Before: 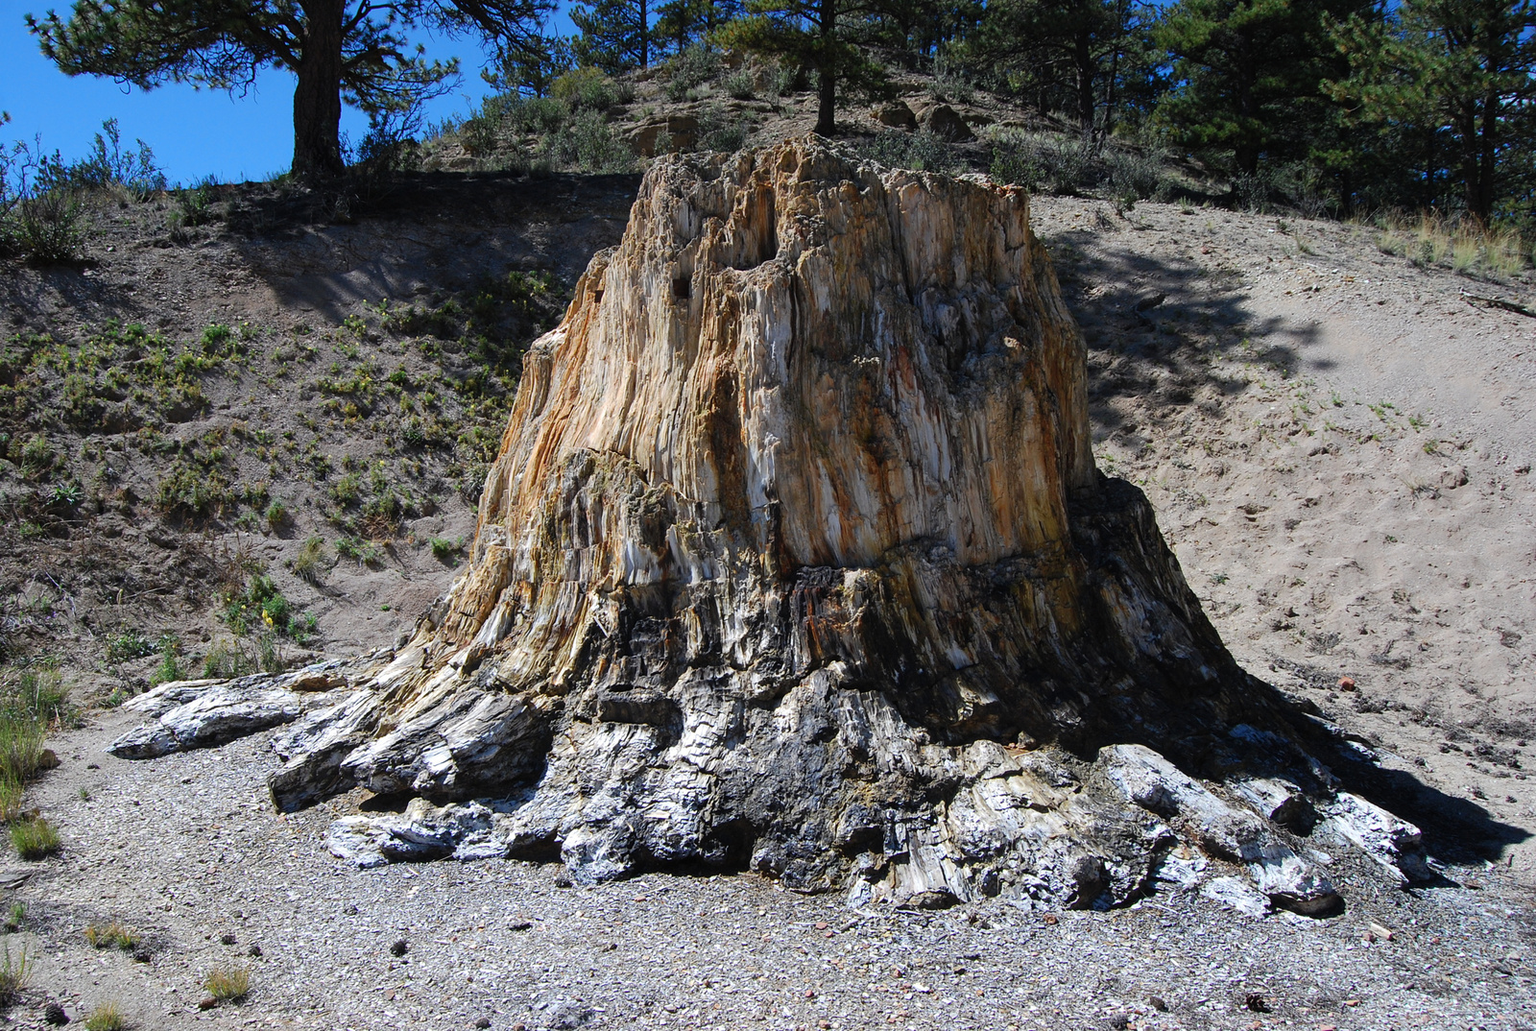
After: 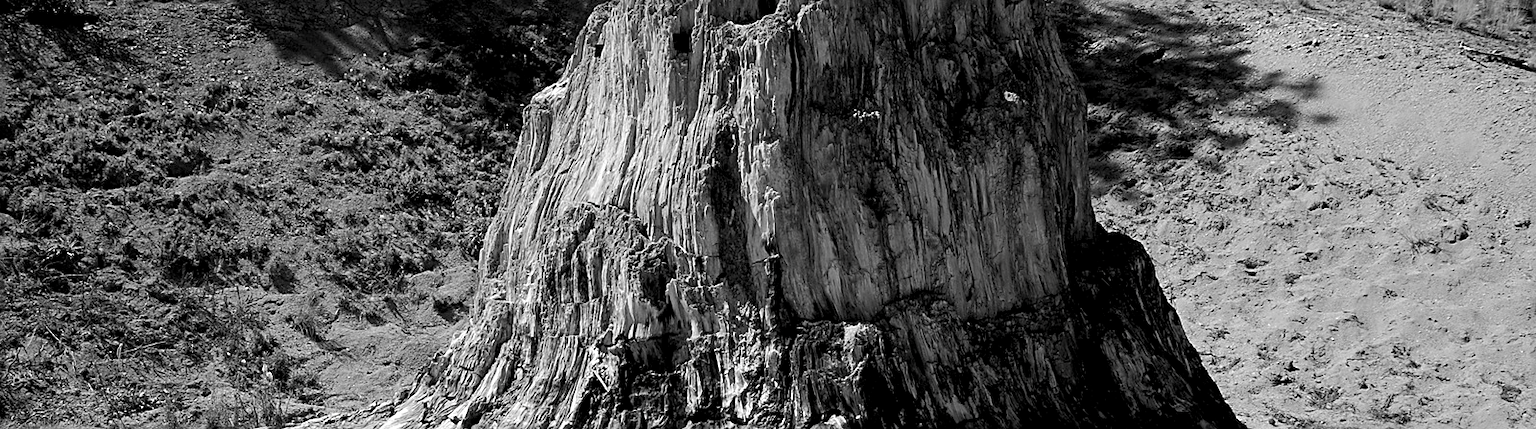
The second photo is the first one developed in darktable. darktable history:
exposure: black level correction 0.009, exposure 0.016 EV, compensate highlight preservation false
contrast brightness saturation: saturation -0.988
sharpen: on, module defaults
levels: levels [0.016, 0.5, 0.996]
crop and rotate: top 23.857%, bottom 34.504%
